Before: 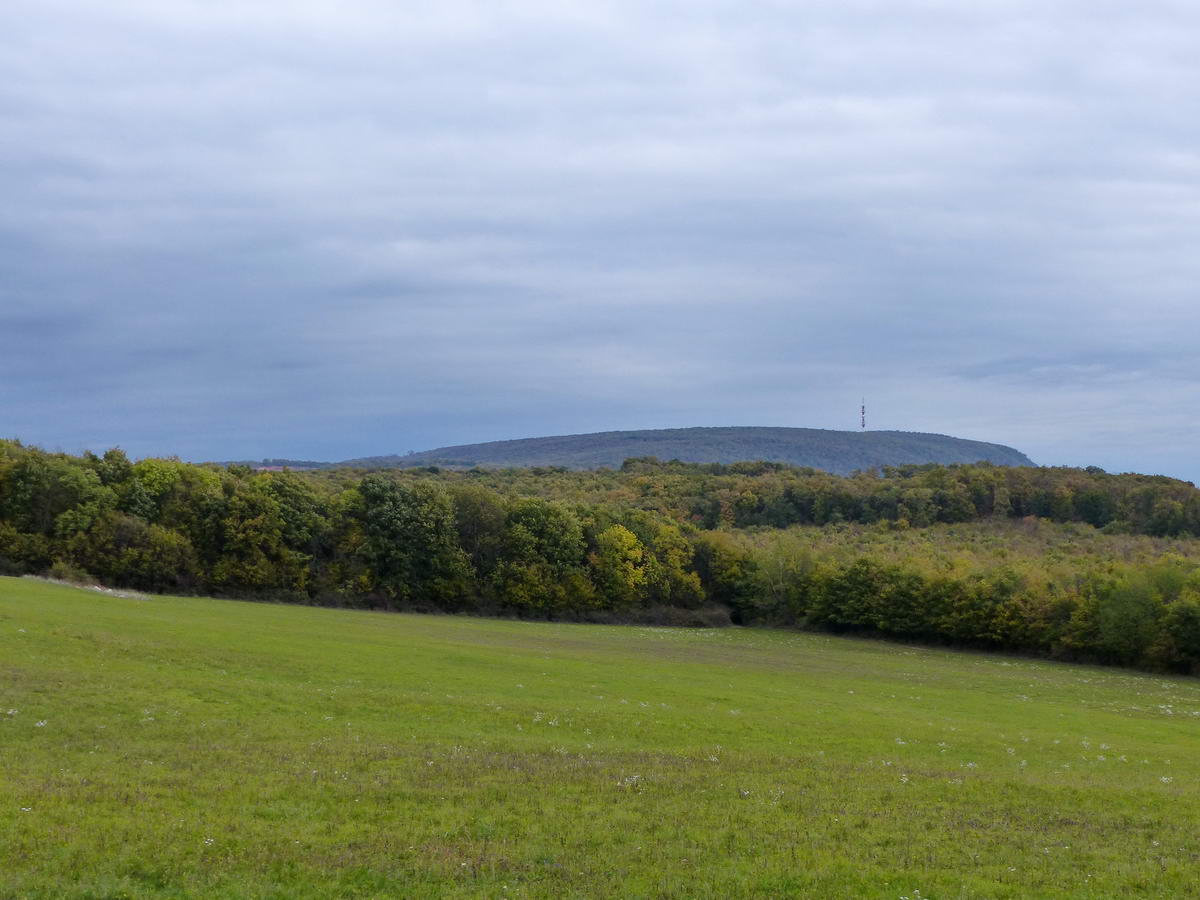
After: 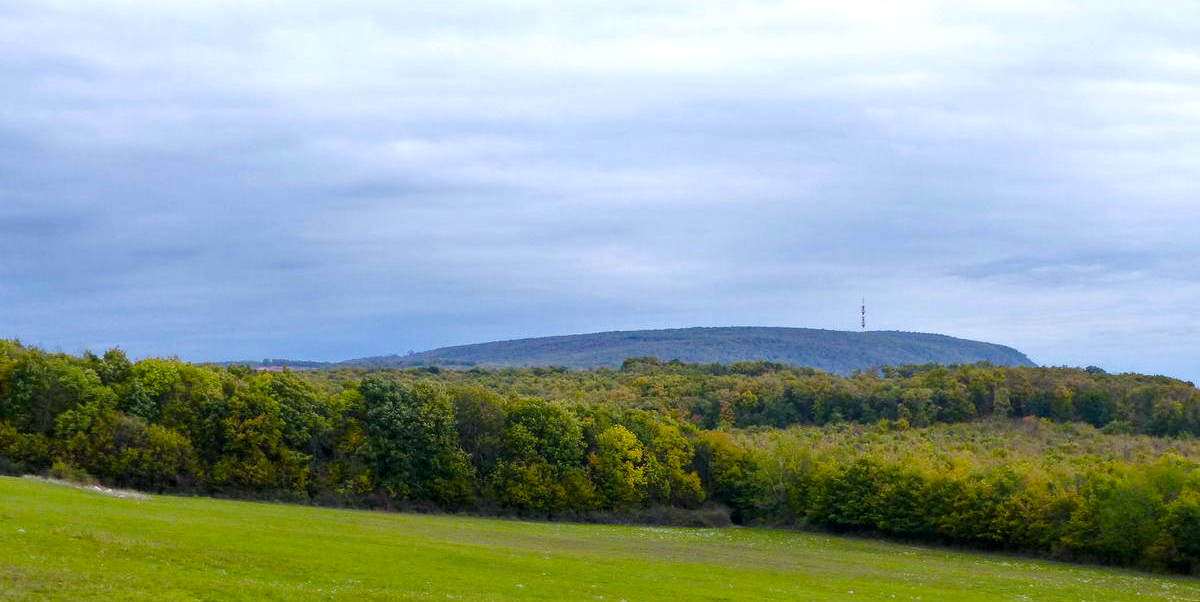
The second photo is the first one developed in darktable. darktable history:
crop: top 11.179%, bottom 21.906%
local contrast: highlights 107%, shadows 98%, detail 120%, midtone range 0.2
color balance rgb: shadows lift › chroma 2.038%, shadows lift › hue 247.9°, perceptual saturation grading › global saturation 19.665%, perceptual saturation grading › highlights -25.309%, perceptual saturation grading › shadows 50.071%, perceptual brilliance grading › global brilliance 12.276%
